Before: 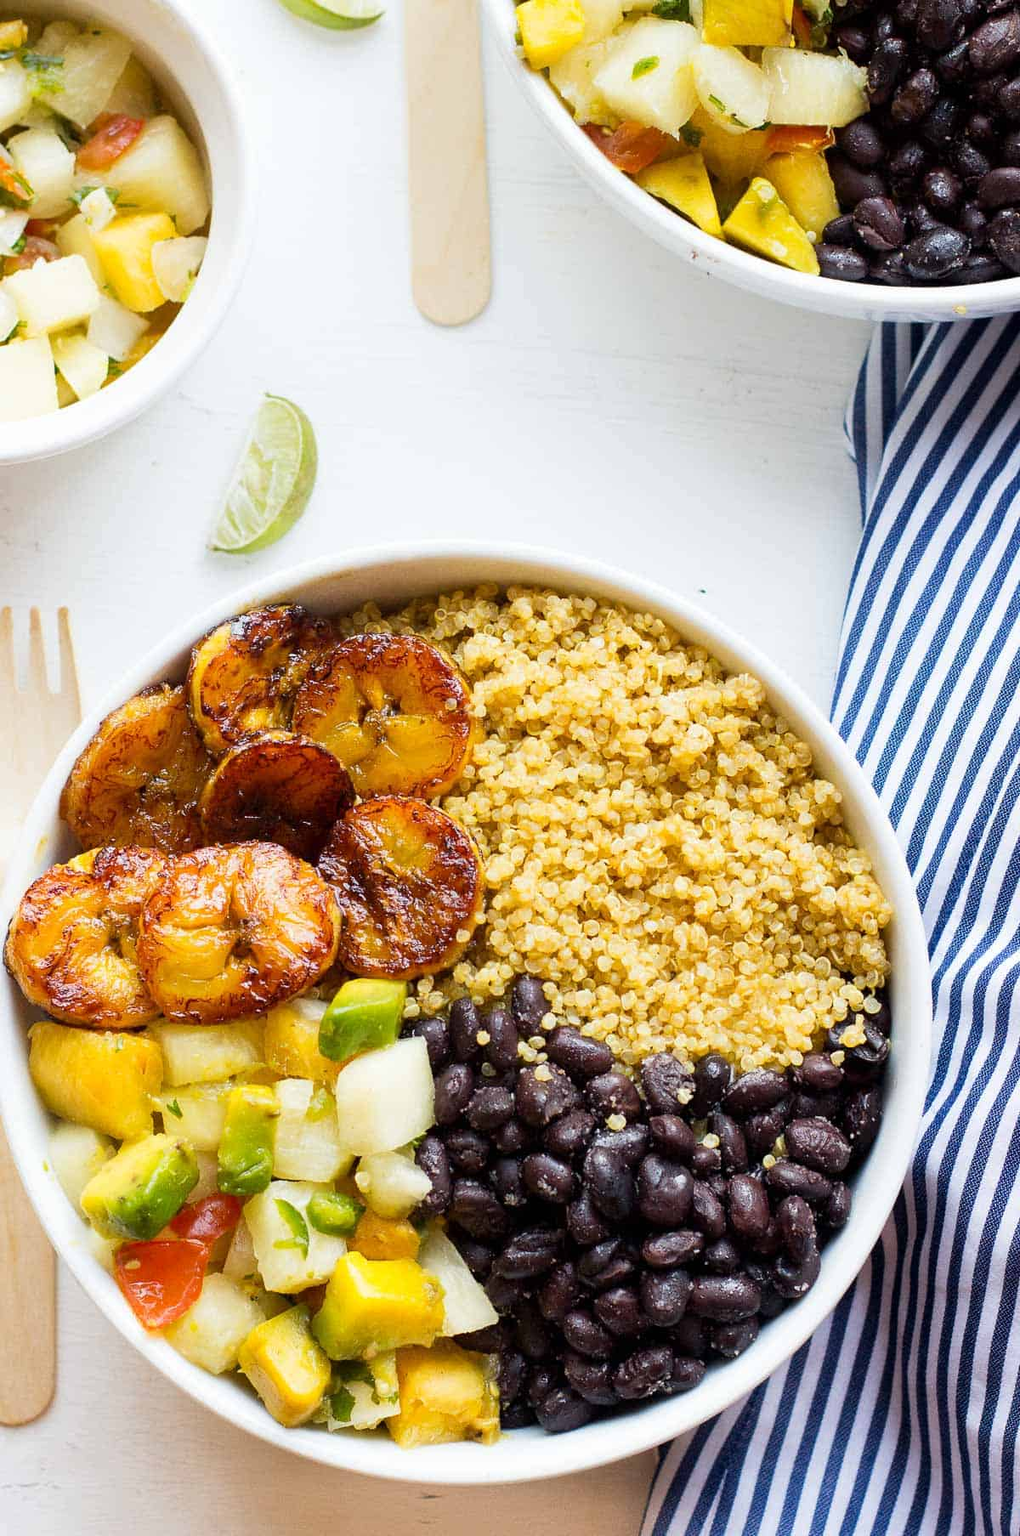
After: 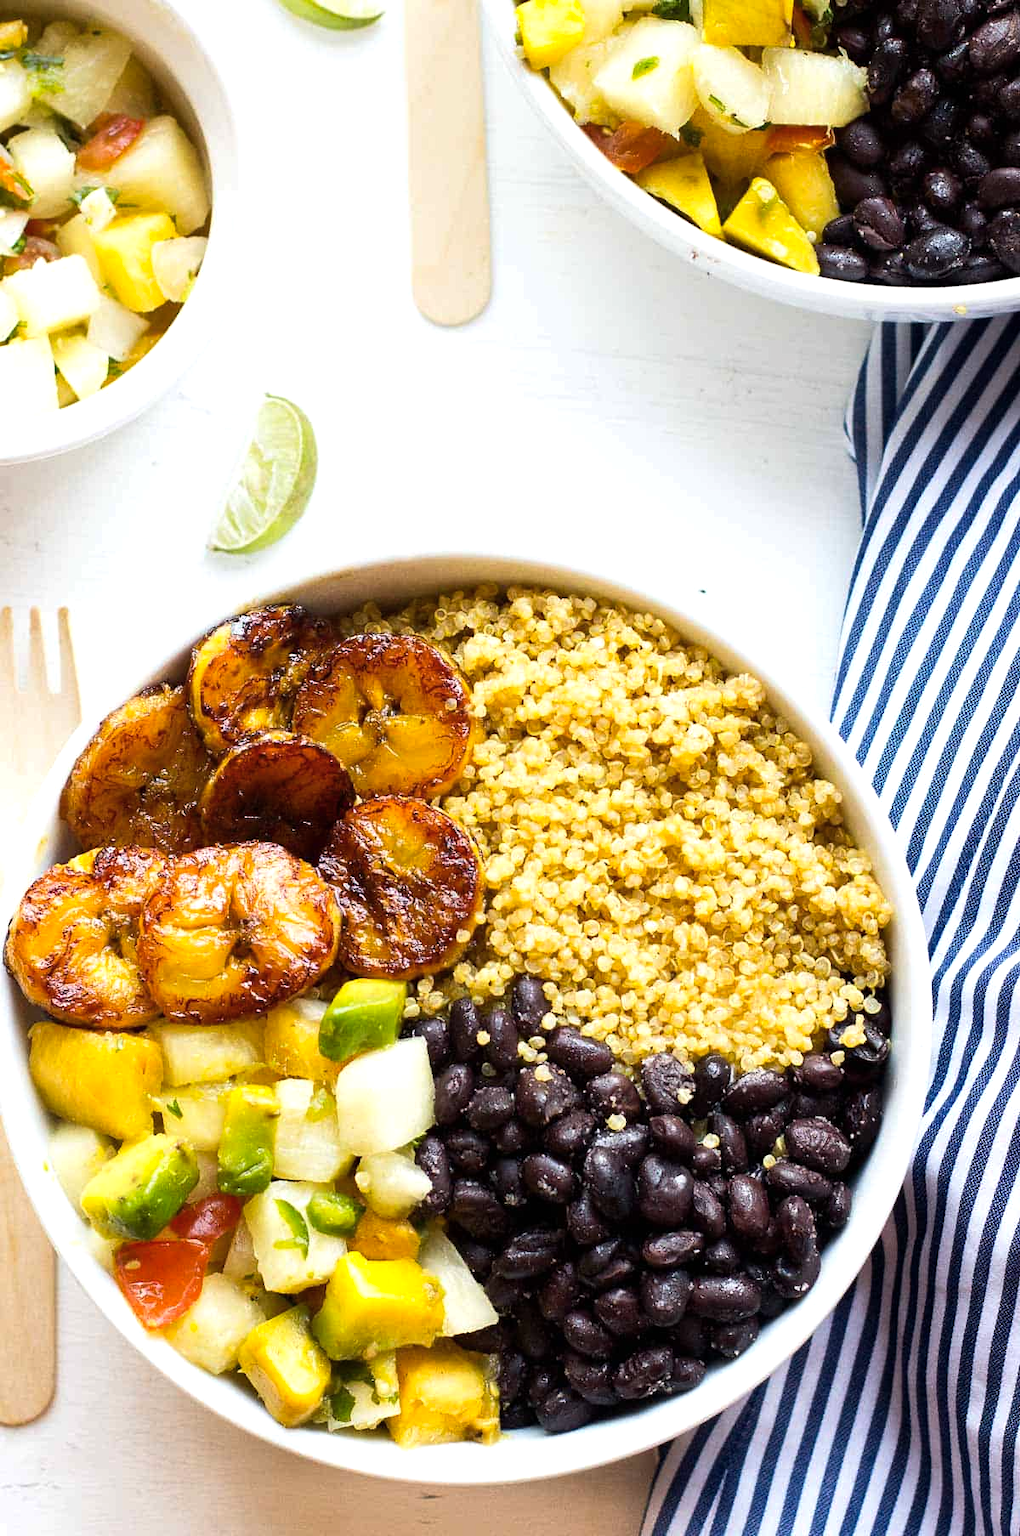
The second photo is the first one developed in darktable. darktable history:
color balance rgb: linear chroma grading › global chroma 0.368%, perceptual saturation grading › global saturation 0.499%, perceptual brilliance grading › global brilliance 14.454%, perceptual brilliance grading › shadows -34.507%, global vibrance 10.22%, saturation formula JzAzBz (2021)
